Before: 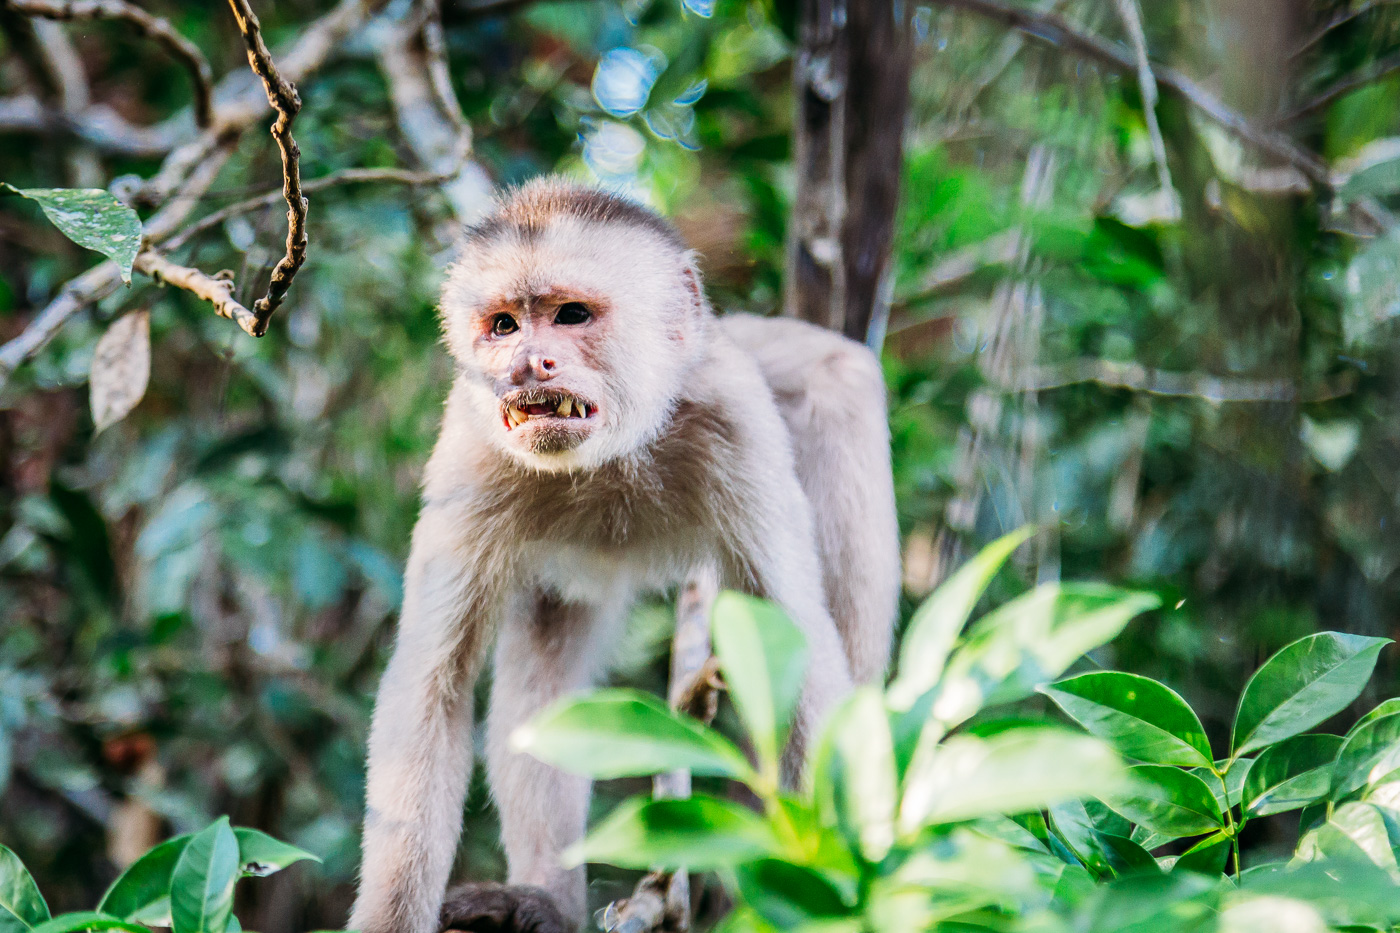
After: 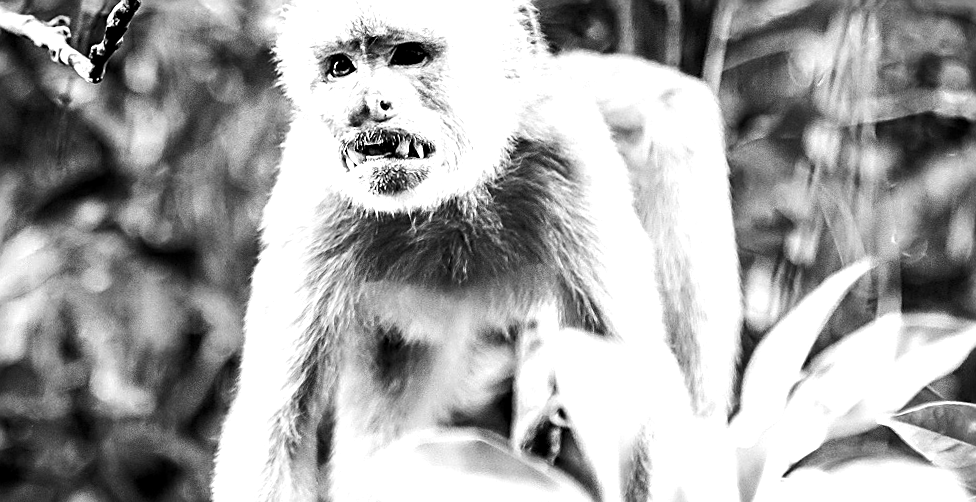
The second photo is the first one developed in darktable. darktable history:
crop: left 11.123%, top 27.61%, right 18.3%, bottom 17.034%
white balance: red 0.967, blue 1.049
sharpen: on, module defaults
tone equalizer: -8 EV -1.08 EV, -7 EV -1.01 EV, -6 EV -0.867 EV, -5 EV -0.578 EV, -3 EV 0.578 EV, -2 EV 0.867 EV, -1 EV 1.01 EV, +0 EV 1.08 EV, edges refinement/feathering 500, mask exposure compensation -1.57 EV, preserve details no
rotate and perspective: rotation -1°, crop left 0.011, crop right 0.989, crop top 0.025, crop bottom 0.975
exposure: black level correction 0.01, exposure 0.014 EV, compensate highlight preservation false
monochrome: on, module defaults
